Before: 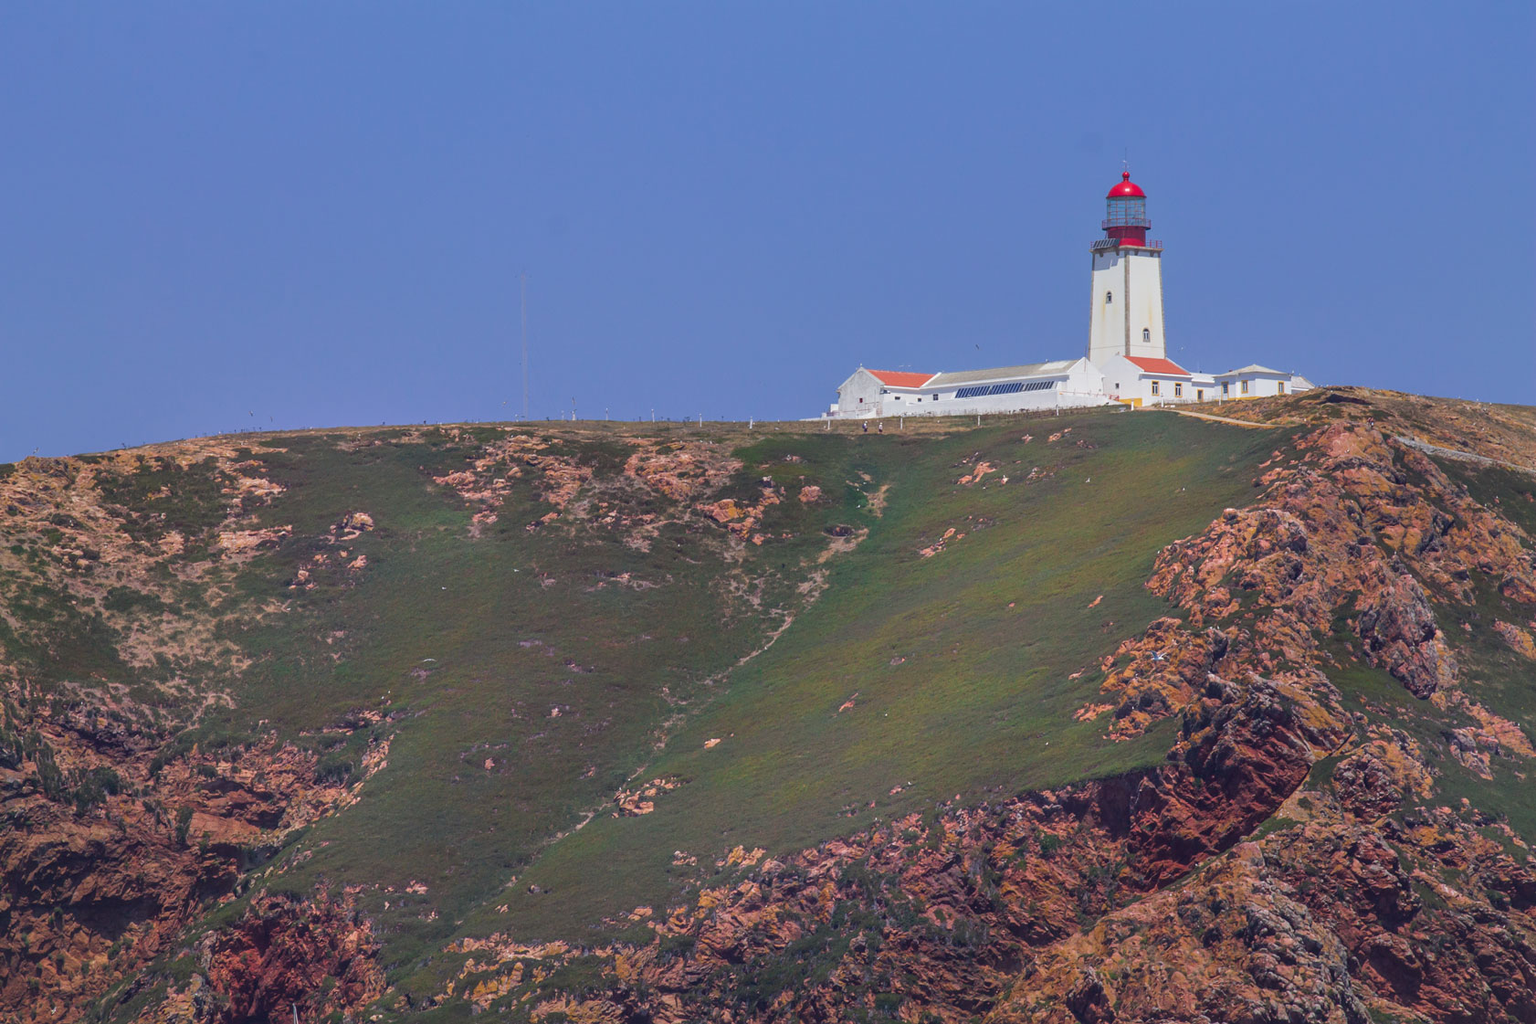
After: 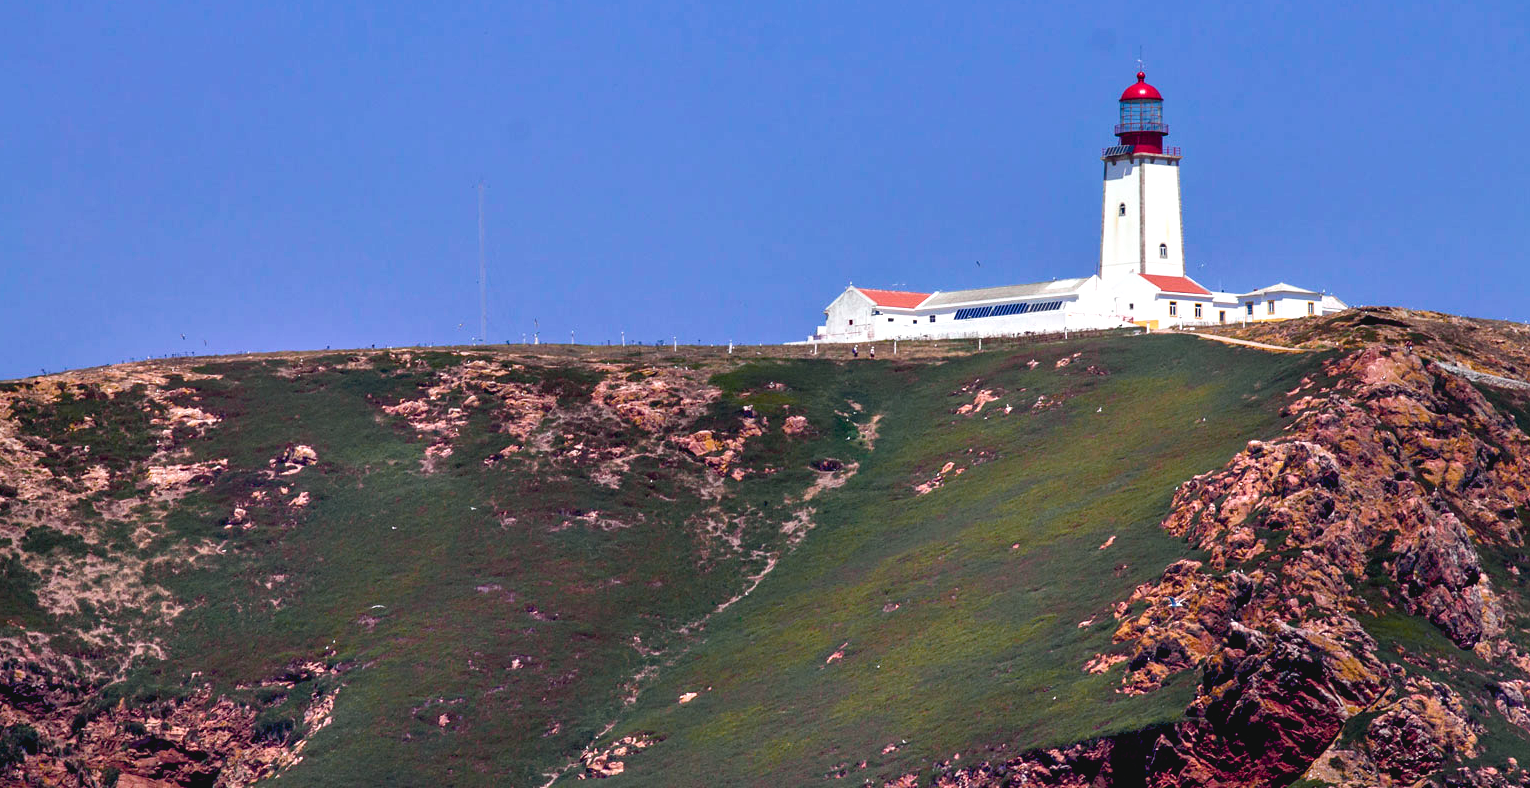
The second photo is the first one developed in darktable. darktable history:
contrast equalizer: octaves 7, y [[0.528 ×6], [0.514 ×6], [0.362 ×6], [0 ×6], [0 ×6]]
tone curve: curves: ch0 [(0, 0.046) (0.04, 0.074) (0.831, 0.861) (1, 1)]; ch1 [(0, 0) (0.146, 0.159) (0.338, 0.365) (0.417, 0.455) (0.489, 0.486) (0.504, 0.502) (0.529, 0.537) (0.563, 0.567) (1, 1)]; ch2 [(0, 0) (0.307, 0.298) (0.388, 0.375) (0.443, 0.456) (0.485, 0.492) (0.544, 0.525) (1, 1)], color space Lab, independent channels, preserve colors none
crop: left 5.499%, top 10.362%, right 3.491%, bottom 19.298%
color balance rgb: shadows lift › chroma 1.27%, shadows lift › hue 257.1°, shadows fall-off 101.394%, perceptual saturation grading › global saturation 20%, perceptual saturation grading › highlights -50.508%, perceptual saturation grading › shadows 30.43%, perceptual brilliance grading › global brilliance 14.373%, perceptual brilliance grading › shadows -34.228%, mask middle-gray fulcrum 22.842%, global vibrance 20%
exposure: black level correction 0.027, exposure 0.184 EV, compensate highlight preservation false
